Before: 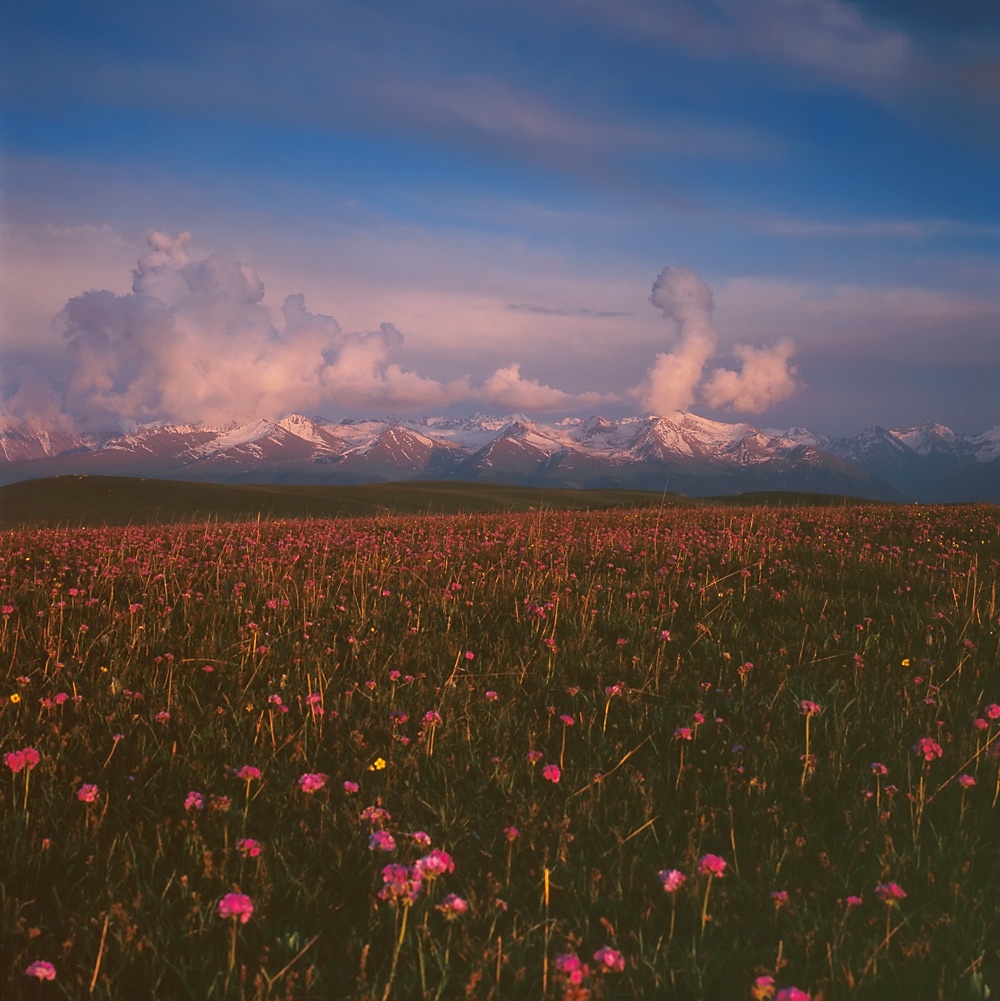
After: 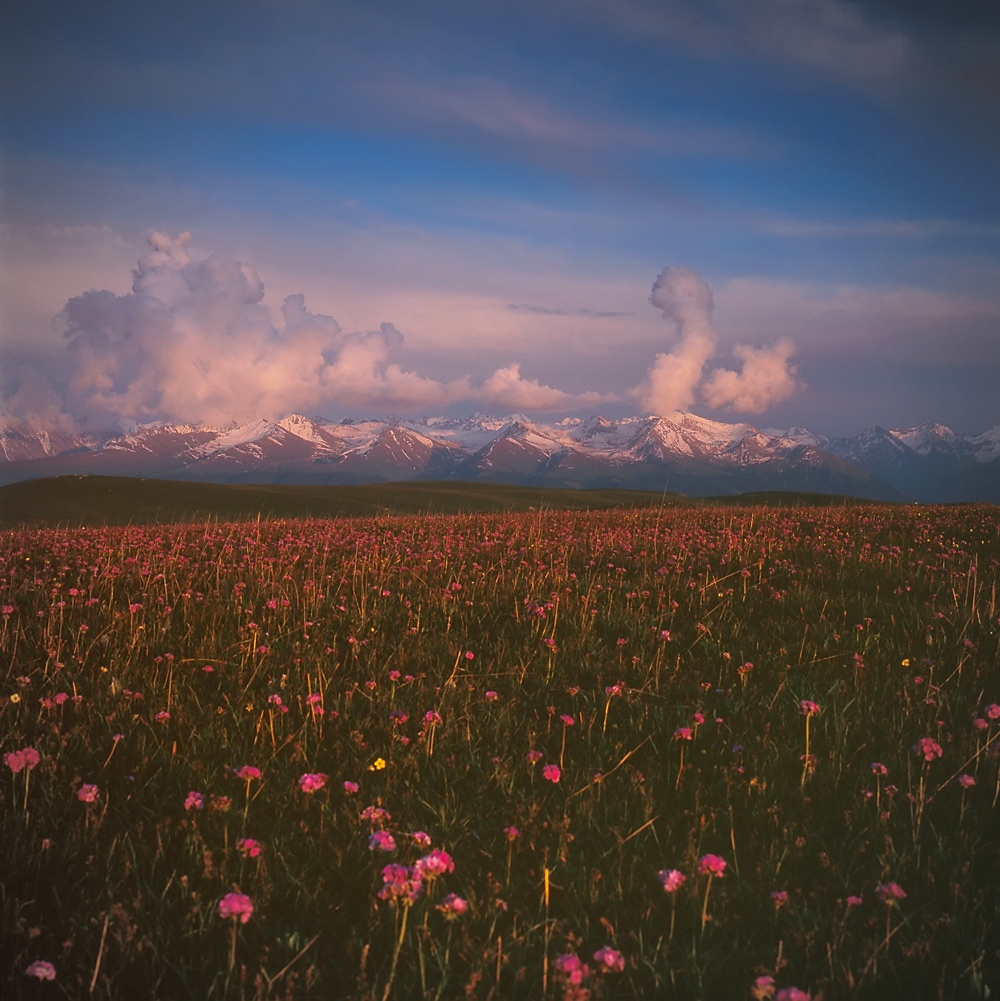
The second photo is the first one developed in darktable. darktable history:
vignetting: fall-off radius 60.18%, automatic ratio true
